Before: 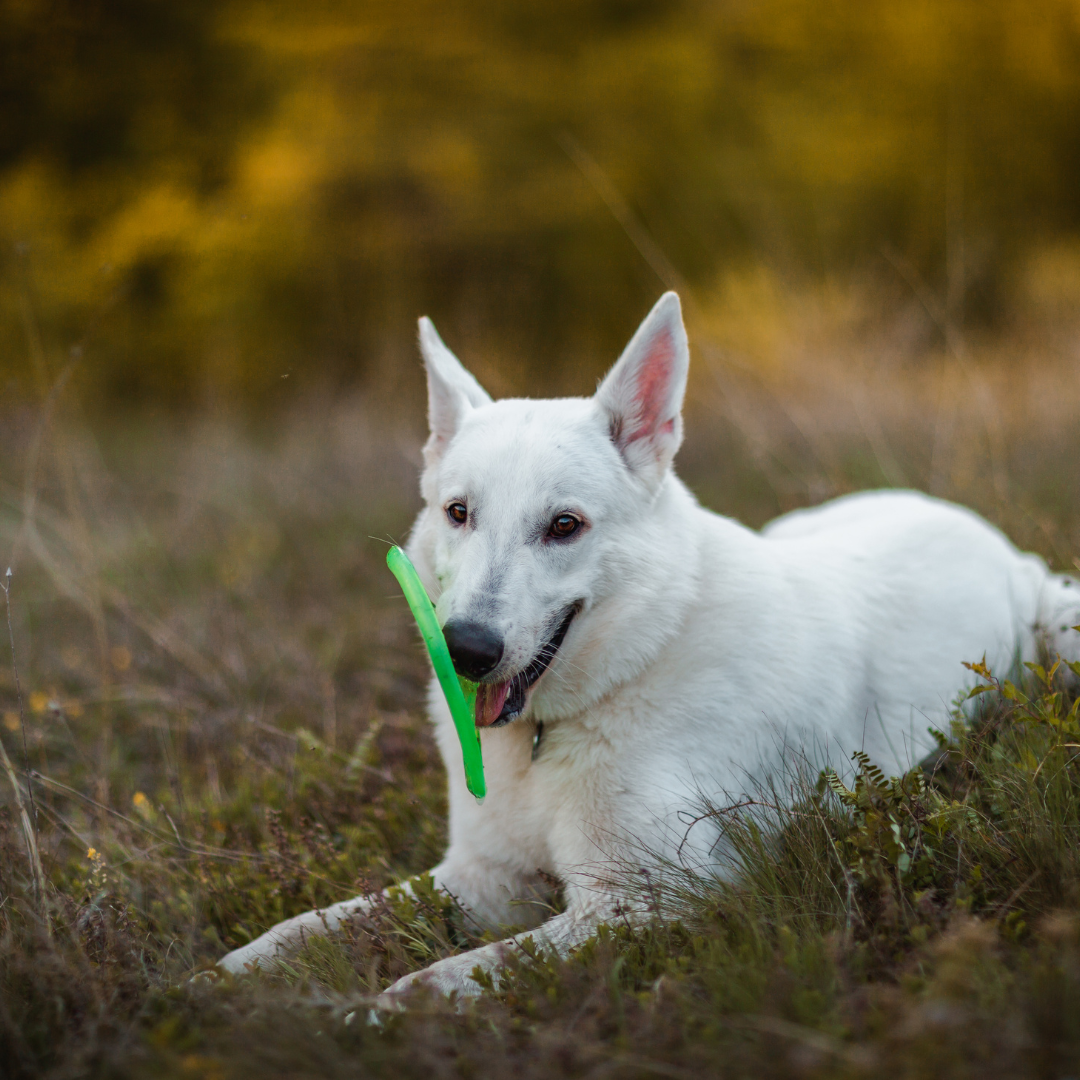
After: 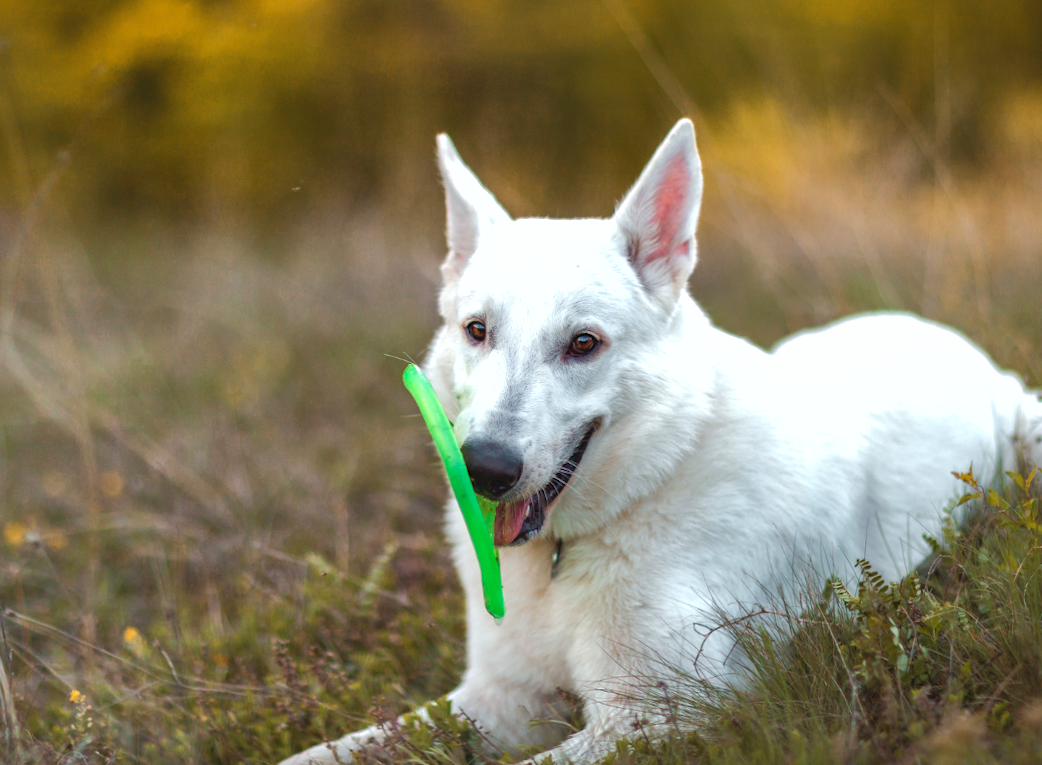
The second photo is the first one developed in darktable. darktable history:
exposure: black level correction 0, exposure 0.7 EV, compensate exposure bias true, compensate highlight preservation false
rotate and perspective: rotation -0.013°, lens shift (vertical) -0.027, lens shift (horizontal) 0.178, crop left 0.016, crop right 0.989, crop top 0.082, crop bottom 0.918
shadows and highlights: on, module defaults
crop and rotate: left 1.814%, top 12.818%, right 0.25%, bottom 9.225%
